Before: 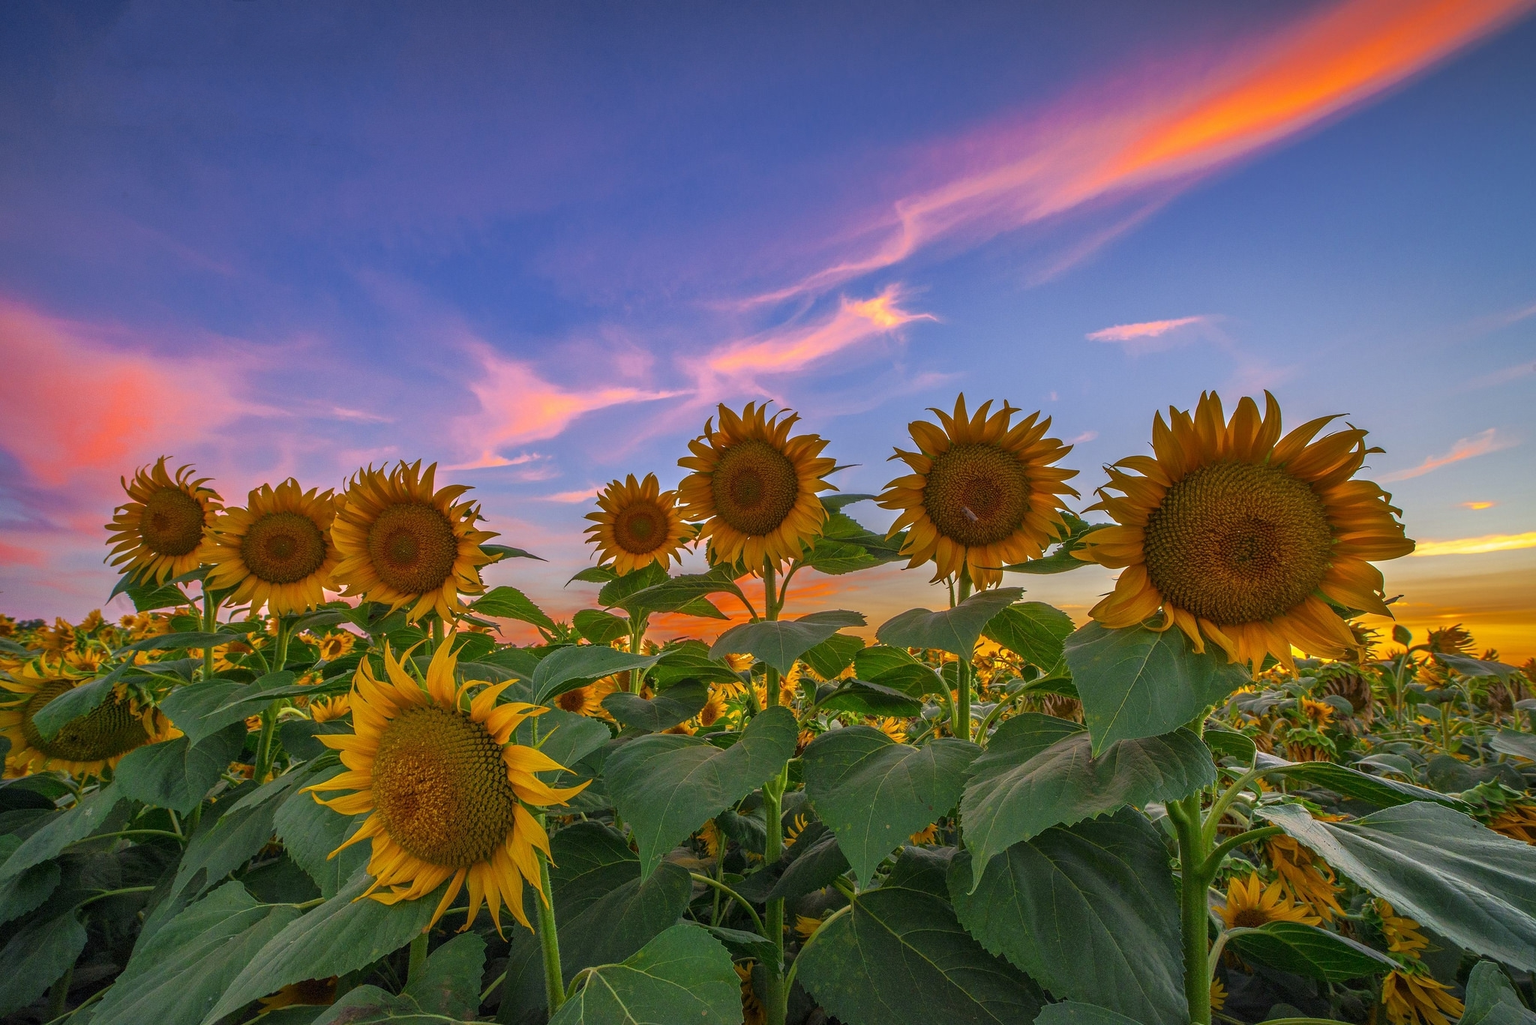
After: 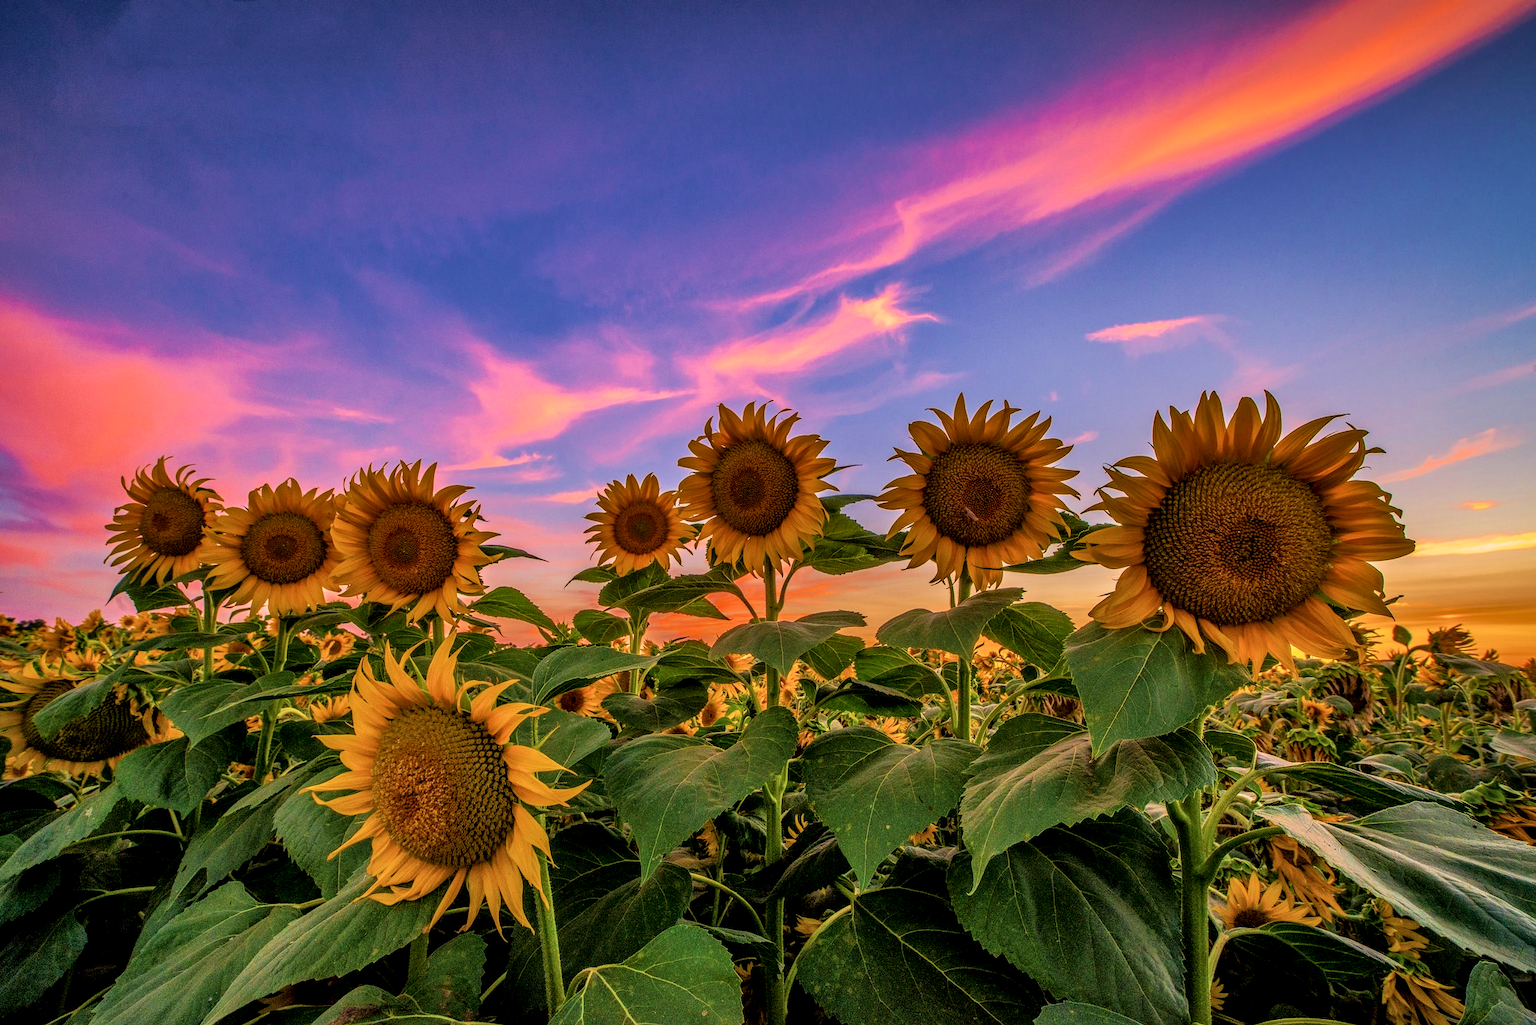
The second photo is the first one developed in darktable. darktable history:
white balance: red 1.127, blue 0.943
velvia: strength 67.07%, mid-tones bias 0.972
exposure: black level correction 0.009, compensate highlight preservation false
local contrast: detail 140%
filmic rgb: black relative exposure -7.65 EV, white relative exposure 4.56 EV, hardness 3.61, contrast 1.05
shadows and highlights: shadows 37.27, highlights -28.18, soften with gaussian
